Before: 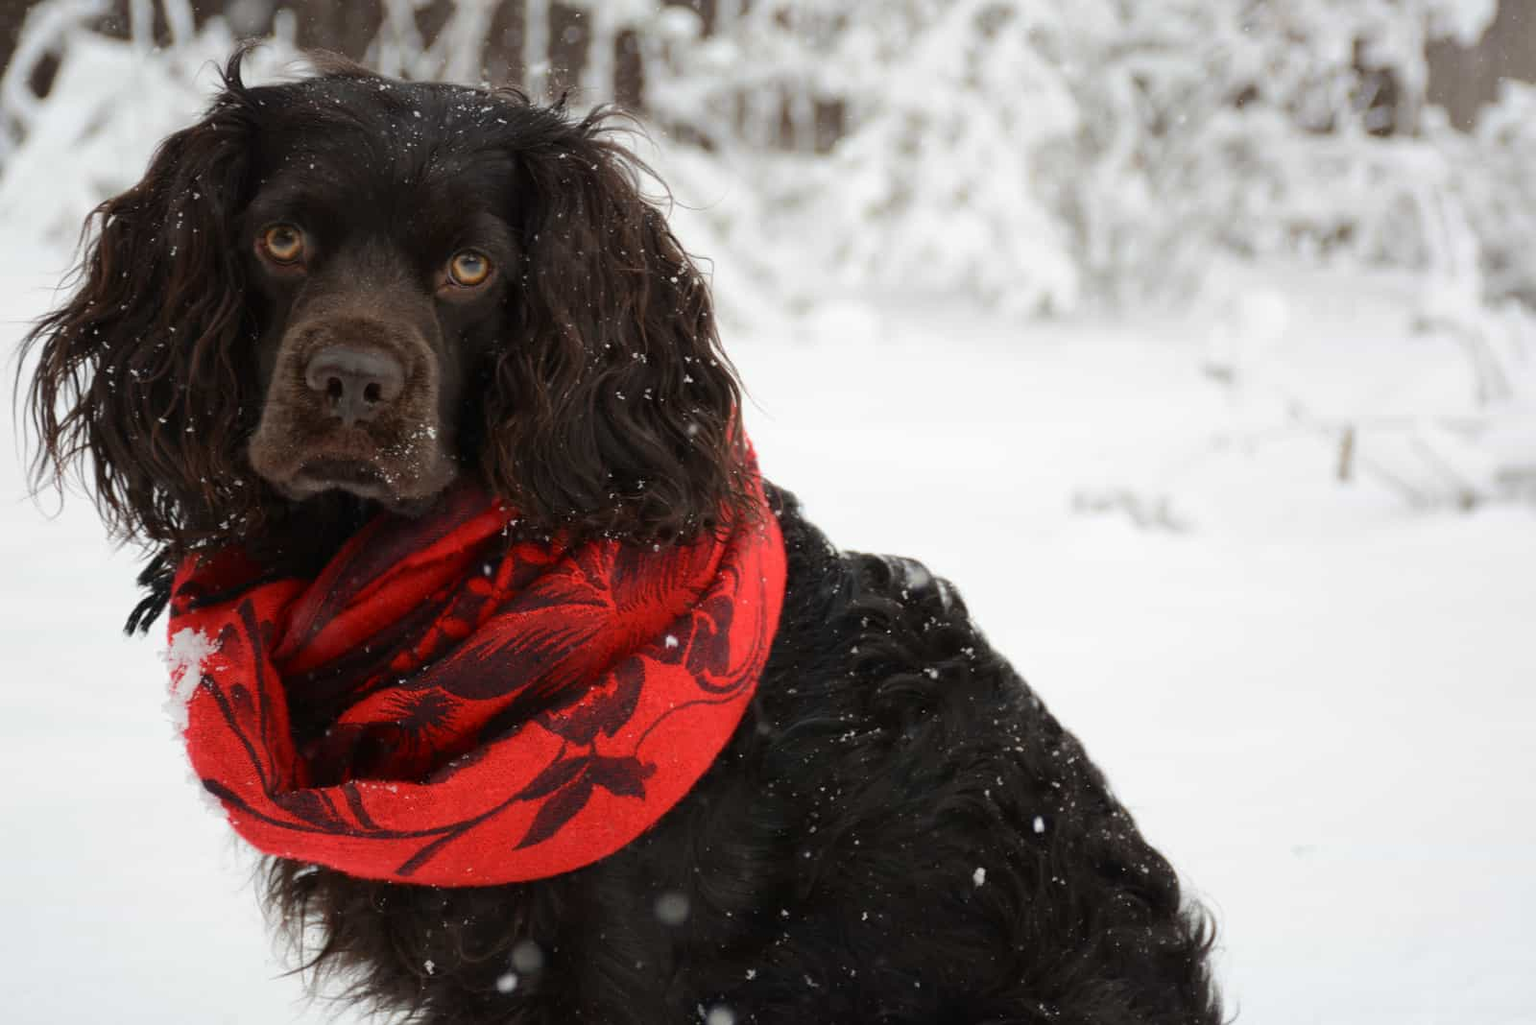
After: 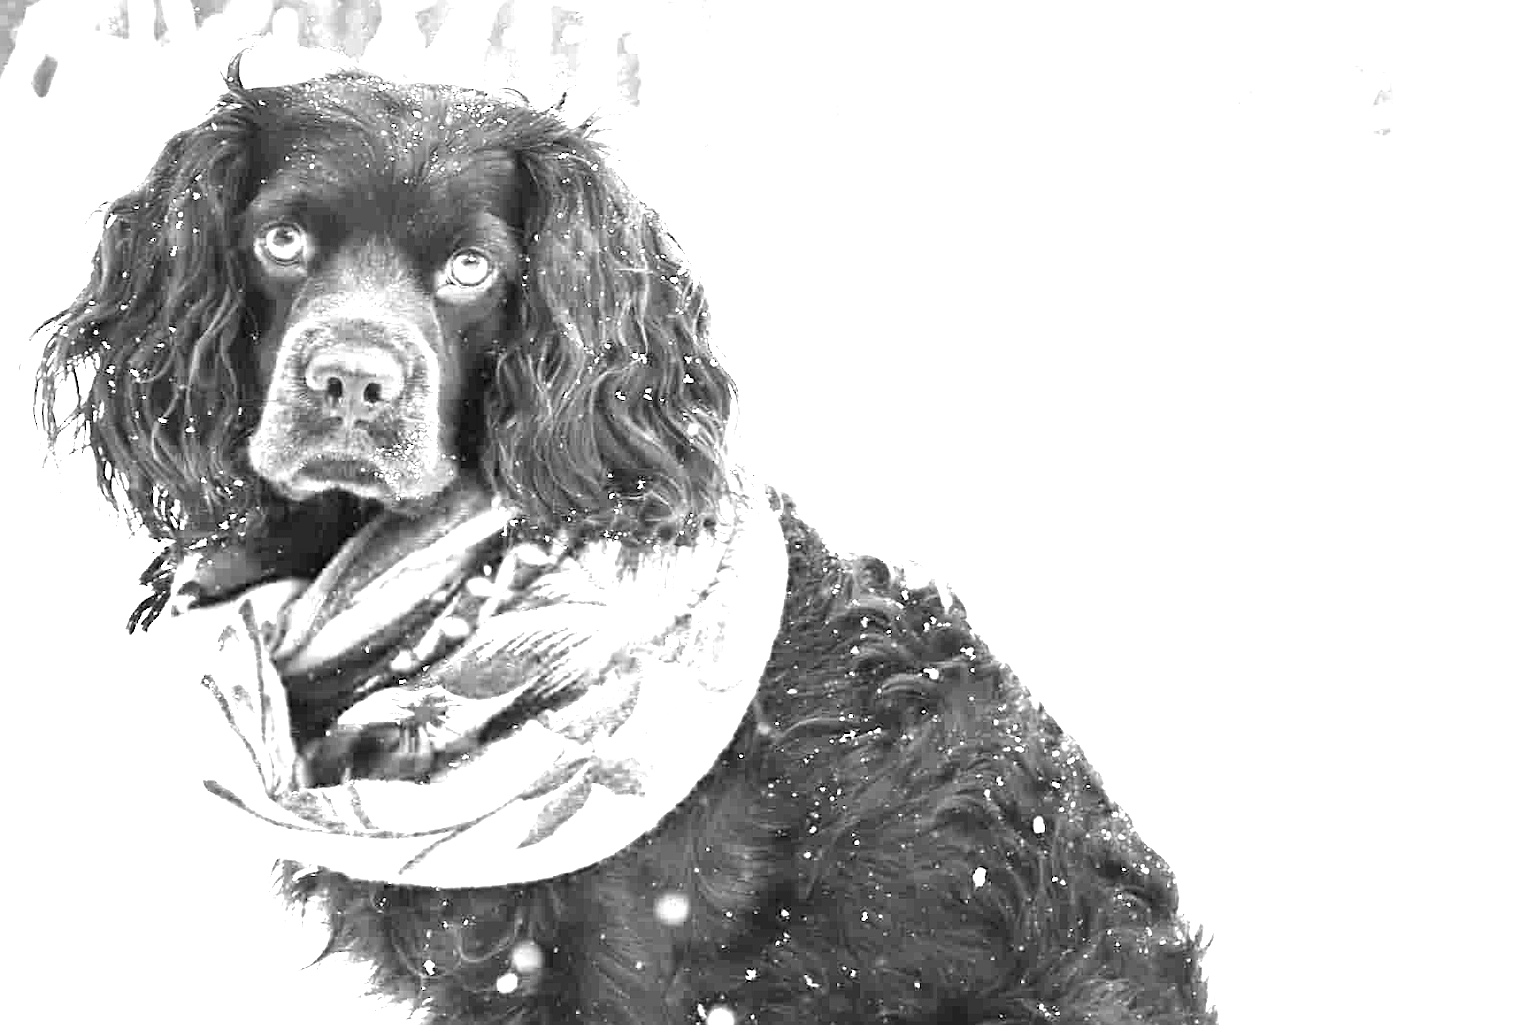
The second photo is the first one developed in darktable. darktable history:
white balance: red 4.26, blue 1.802
exposure: black level correction 0, exposure 1 EV, compensate exposure bias true, compensate highlight preservation false
monochrome: size 3.1
tone curve: curves: ch1 [(0, 0) (0.214, 0.291) (0.372, 0.44) (0.463, 0.476) (0.498, 0.502) (0.521, 0.531) (1, 1)]; ch2 [(0, 0) (0.456, 0.447) (0.5, 0.5) (0.547, 0.557) (0.592, 0.57) (0.631, 0.602) (1, 1)], color space Lab, independent channels, preserve colors none
sharpen: radius 2.529, amount 0.323
